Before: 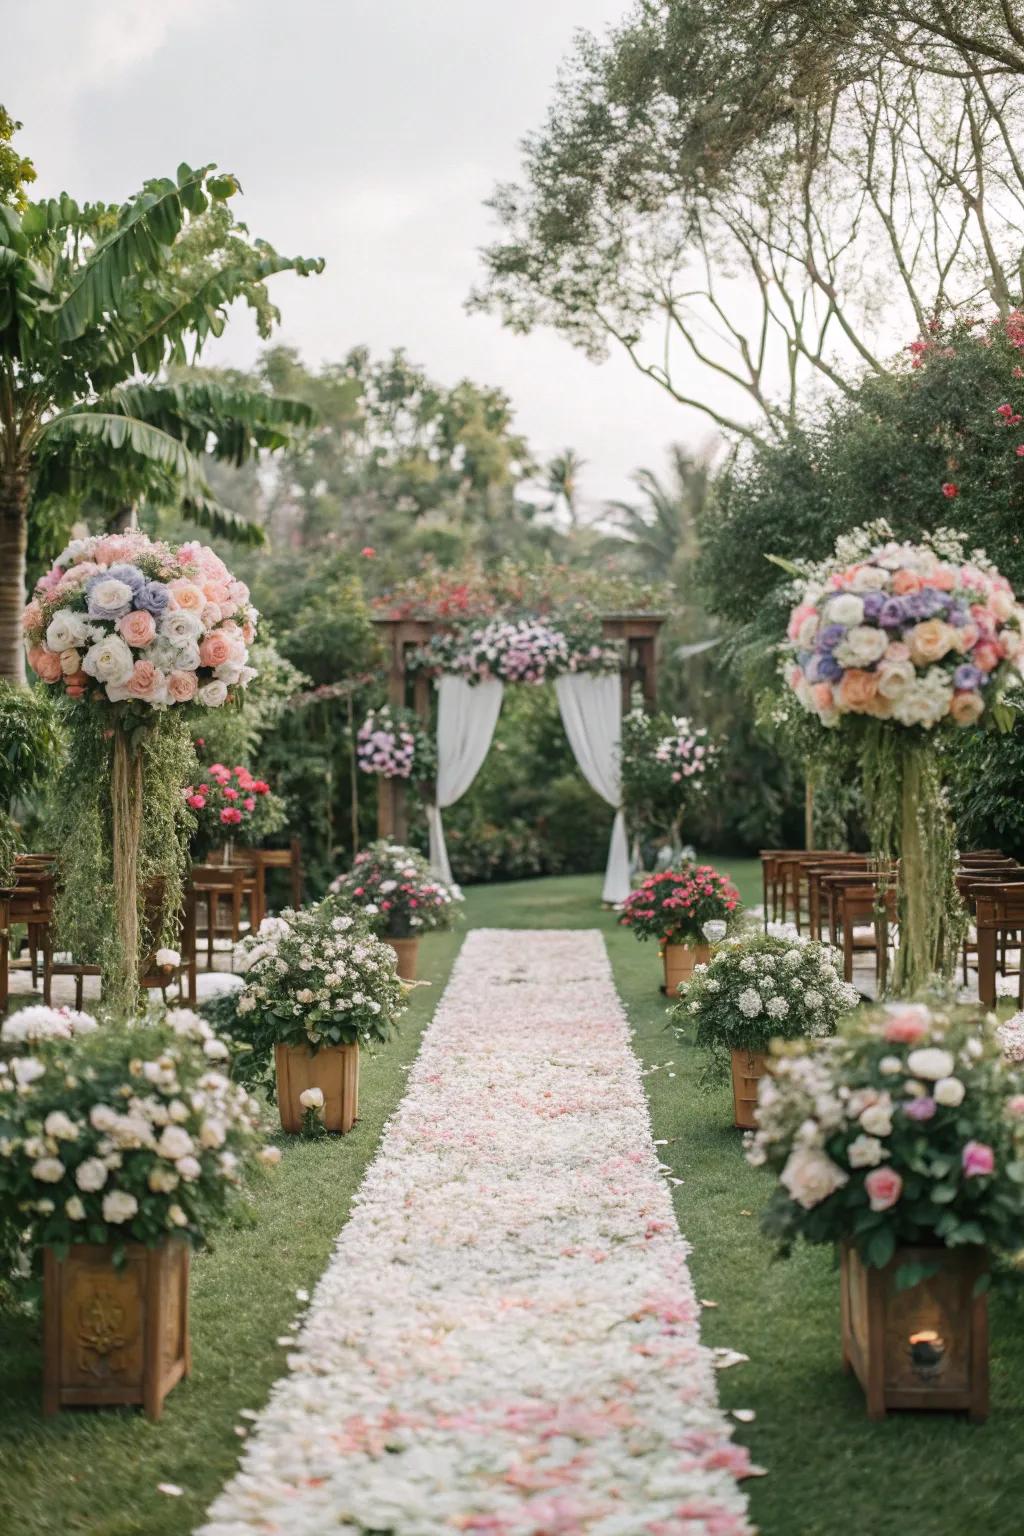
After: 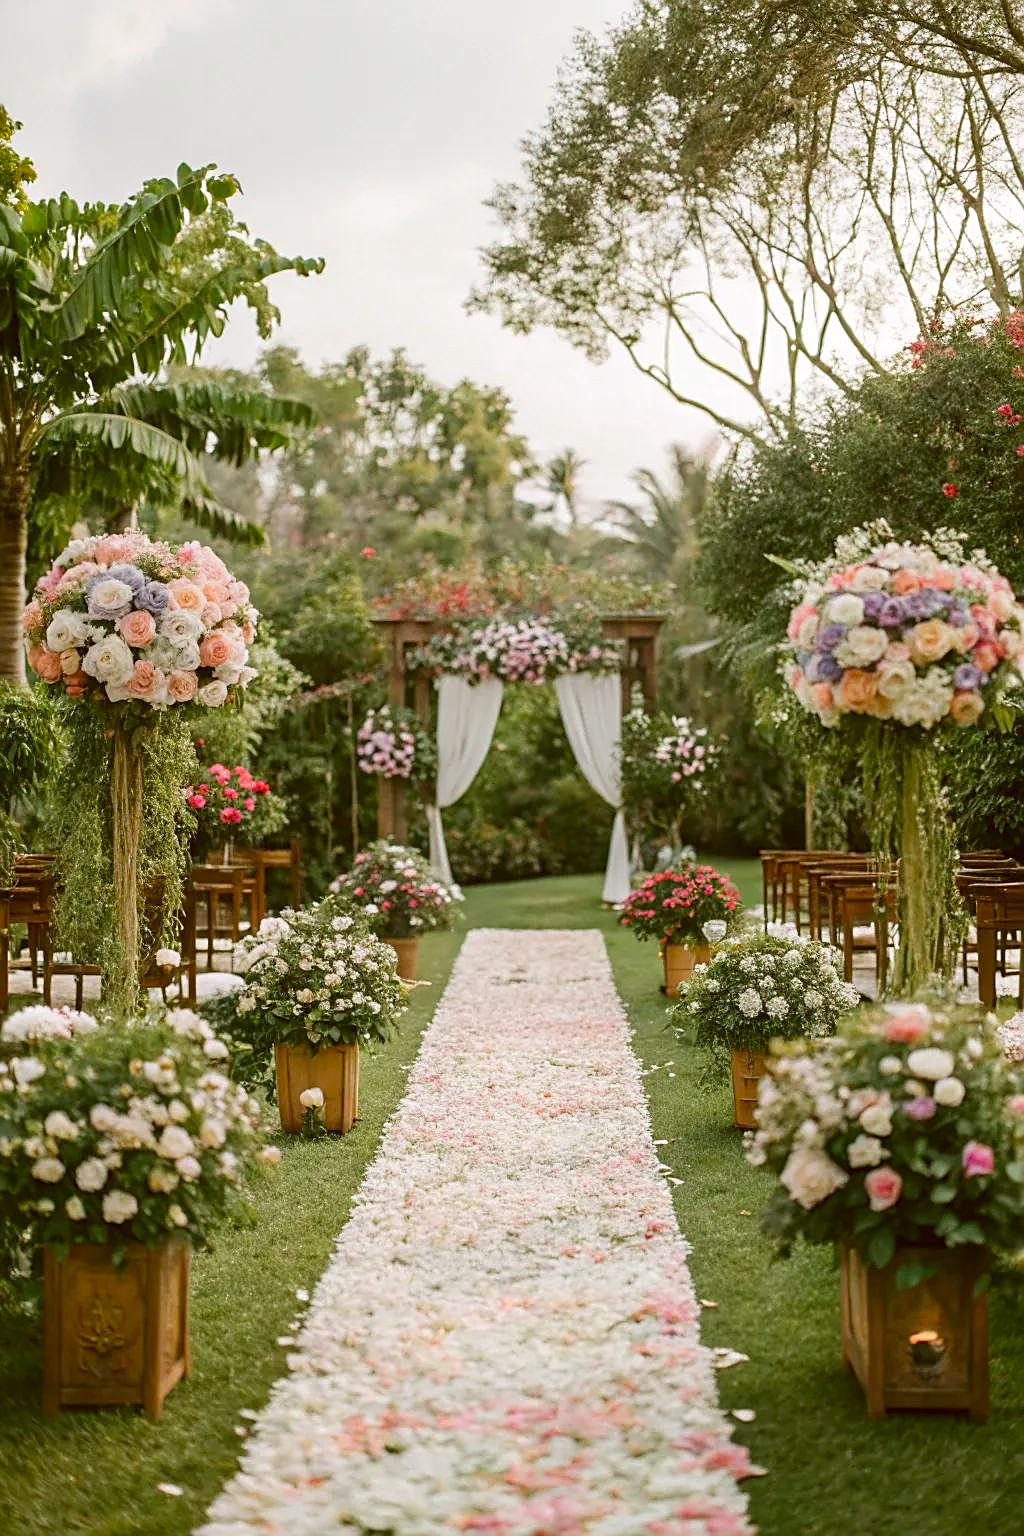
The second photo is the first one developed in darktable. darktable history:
color correction: highlights a* -0.482, highlights b* 0.161, shadows a* 4.66, shadows b* 20.72
sharpen: on, module defaults
color balance rgb: perceptual saturation grading › global saturation 20%, global vibrance 10%
